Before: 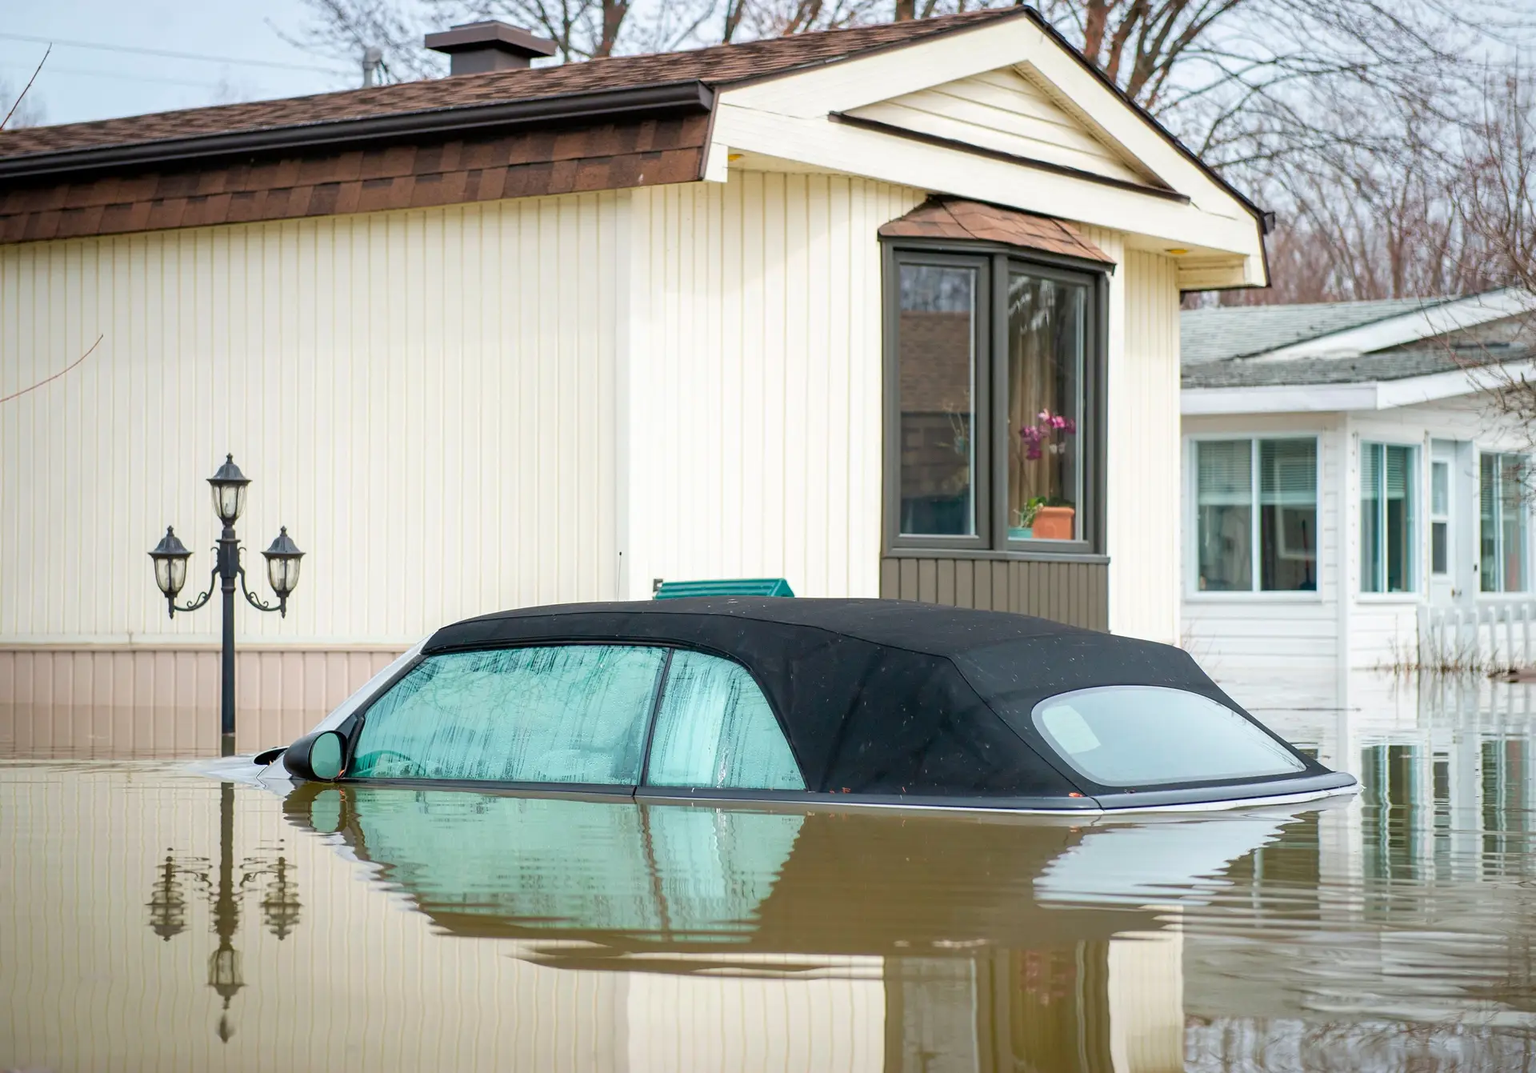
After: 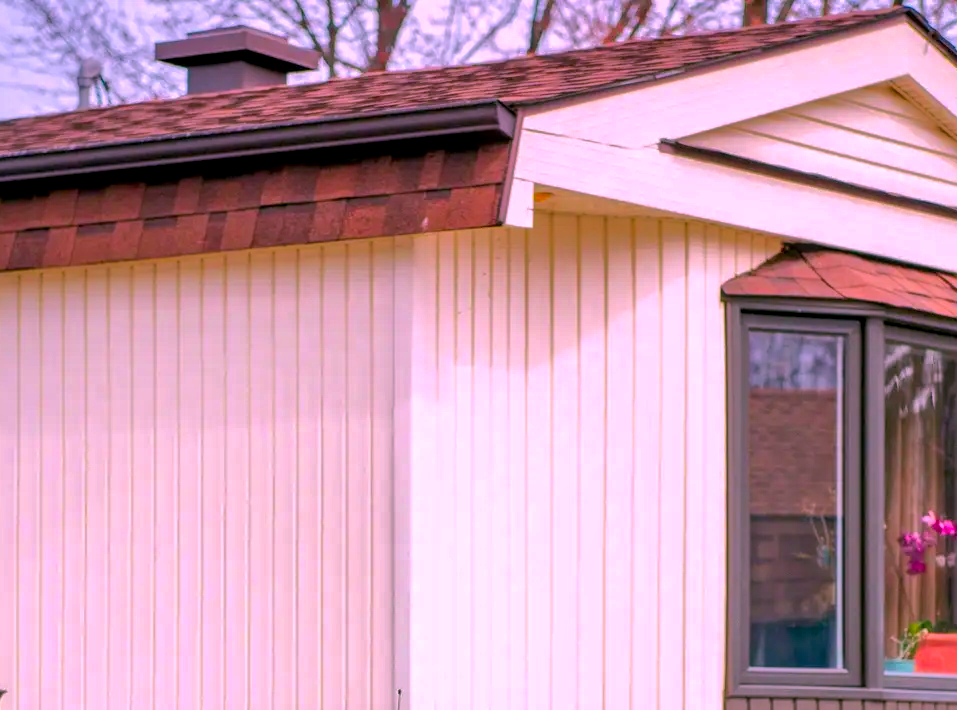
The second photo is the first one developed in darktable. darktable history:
color correction: highlights a* 19.29, highlights b* -11.82, saturation 1.7
levels: levels [0, 0.498, 0.996]
crop: left 19.589%, right 30.555%, bottom 47.022%
local contrast: detail 130%
shadows and highlights: shadows 39.83, highlights -59.68
